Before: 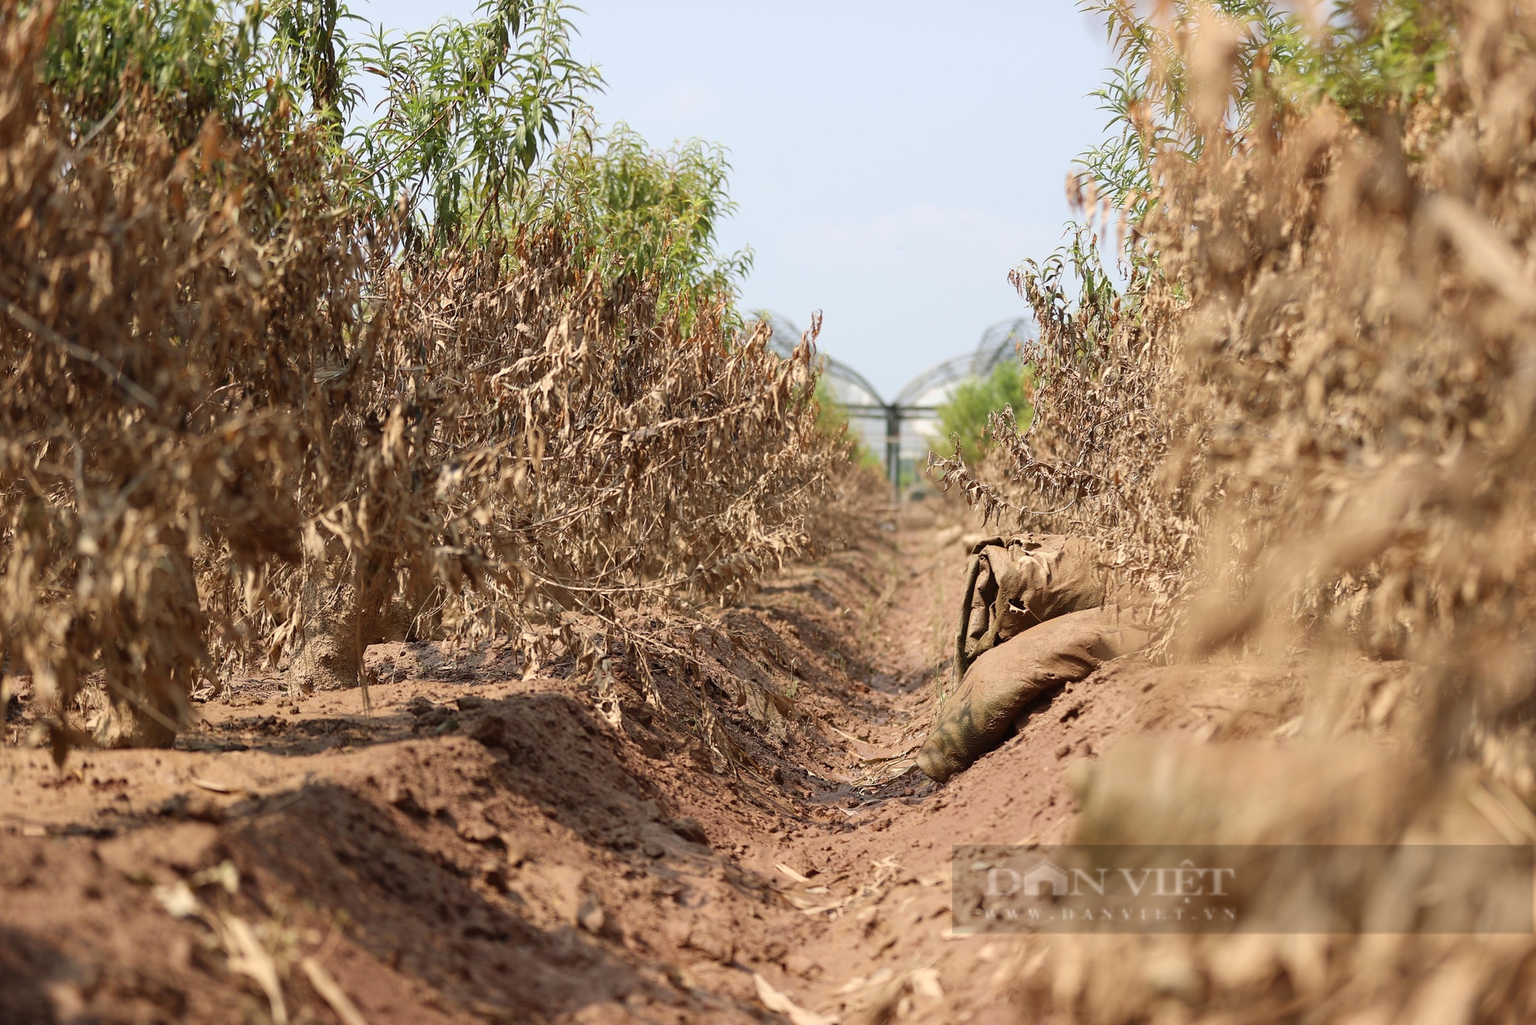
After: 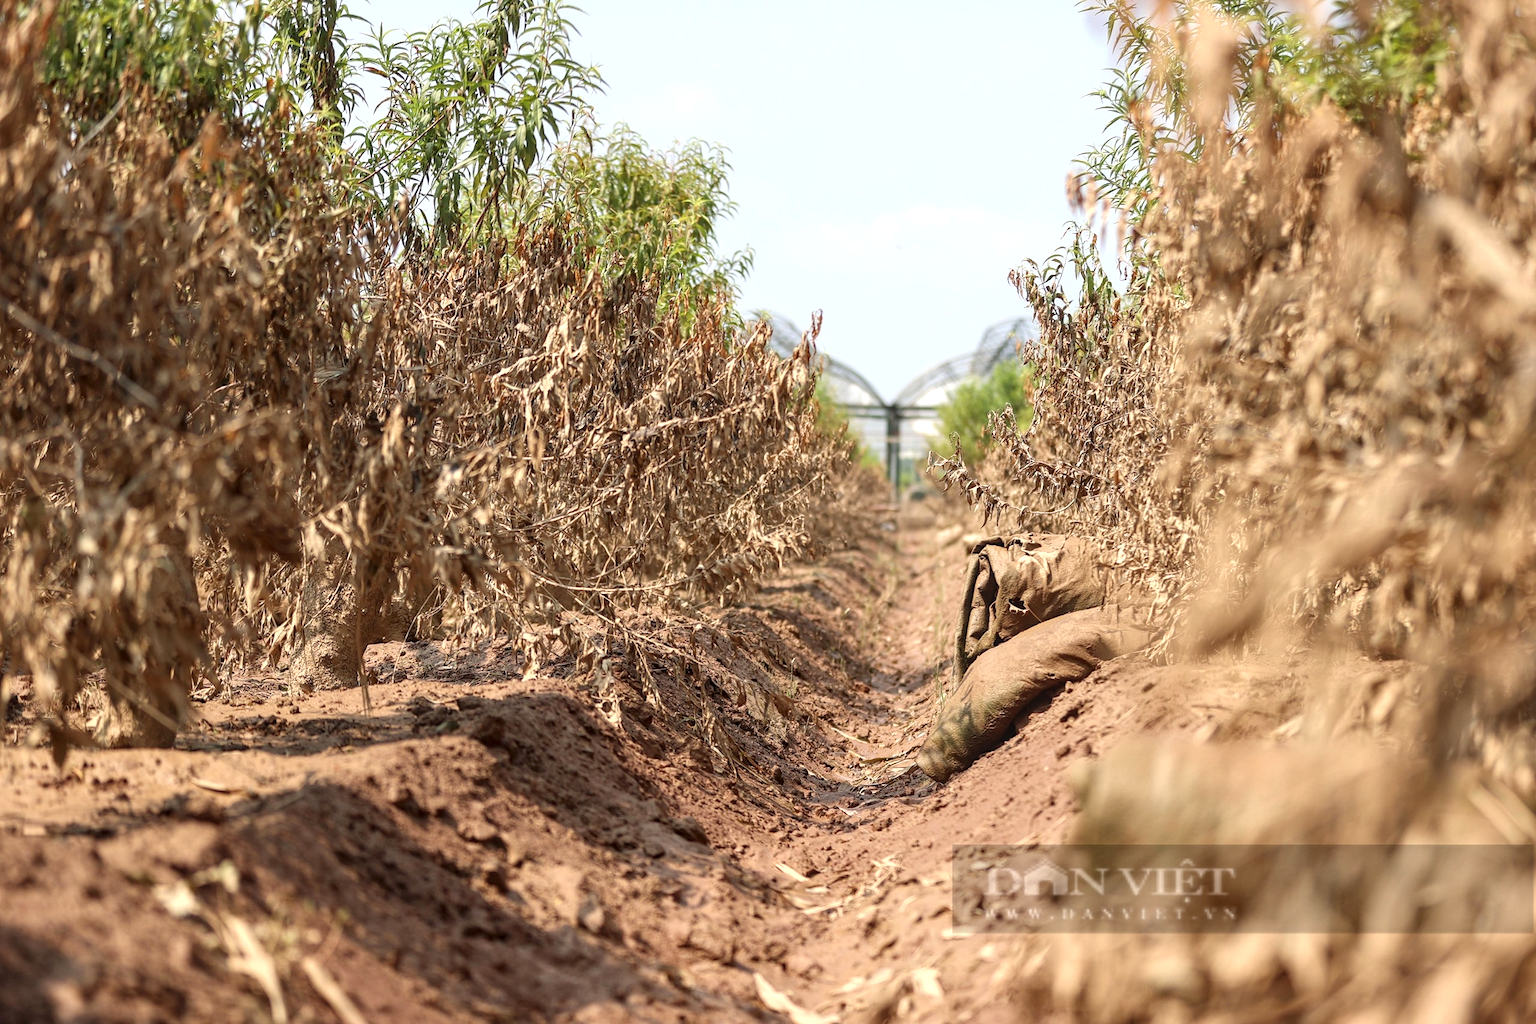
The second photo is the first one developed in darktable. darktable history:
local contrast: on, module defaults
tone equalizer: on, module defaults
exposure: exposure 0.298 EV, compensate highlight preservation false
